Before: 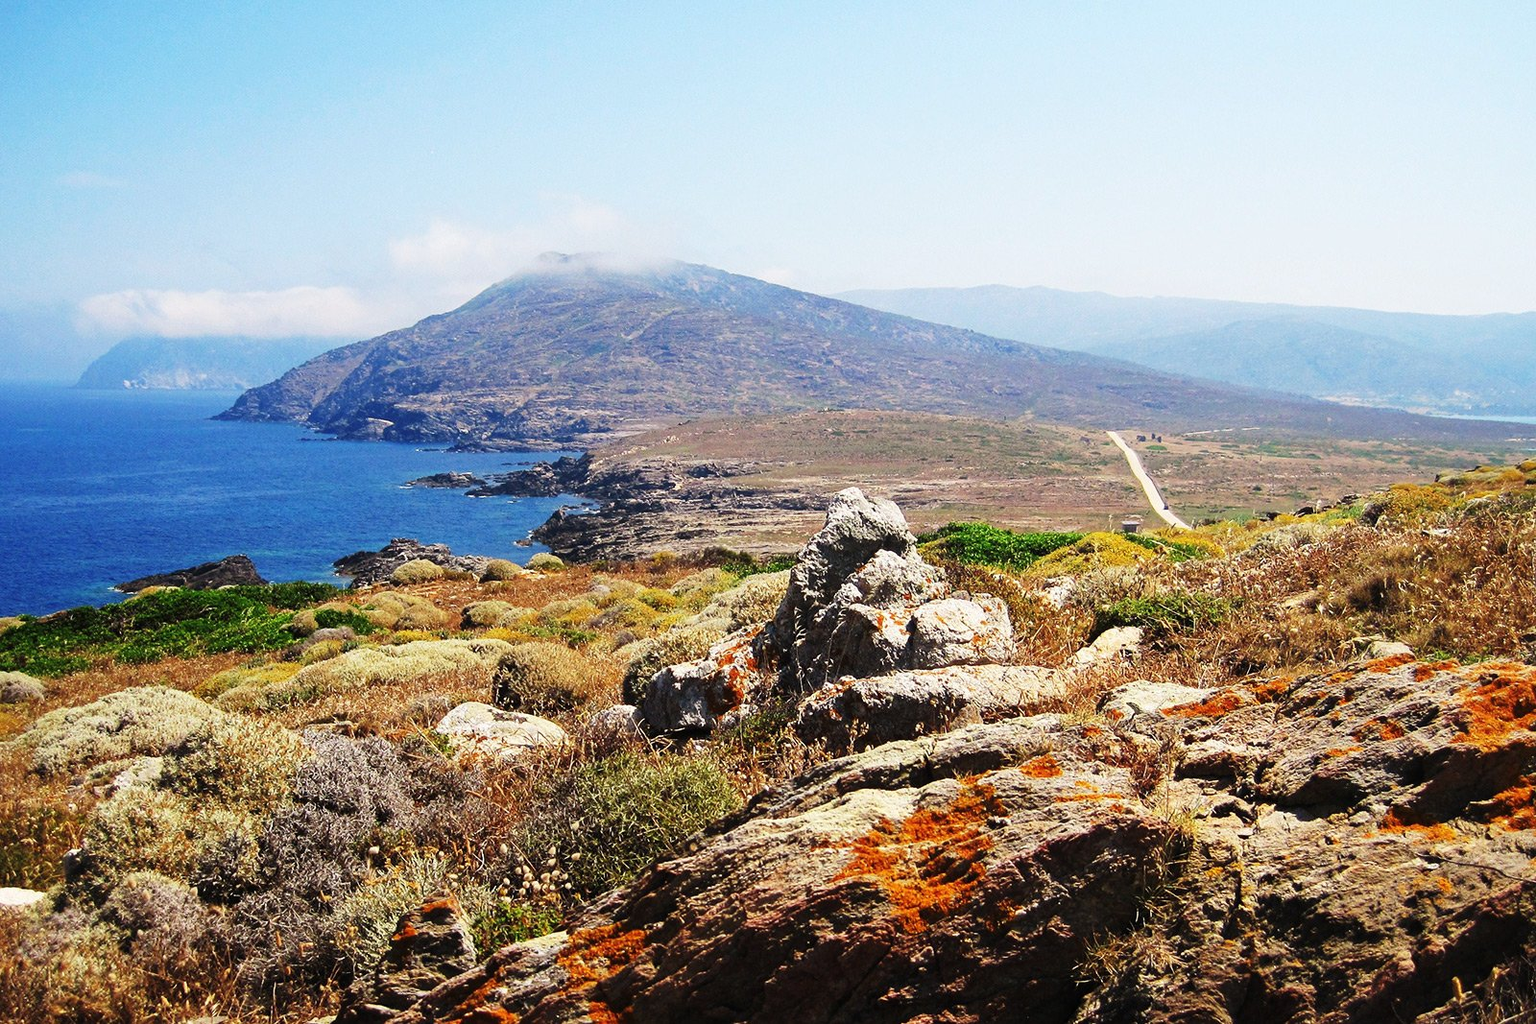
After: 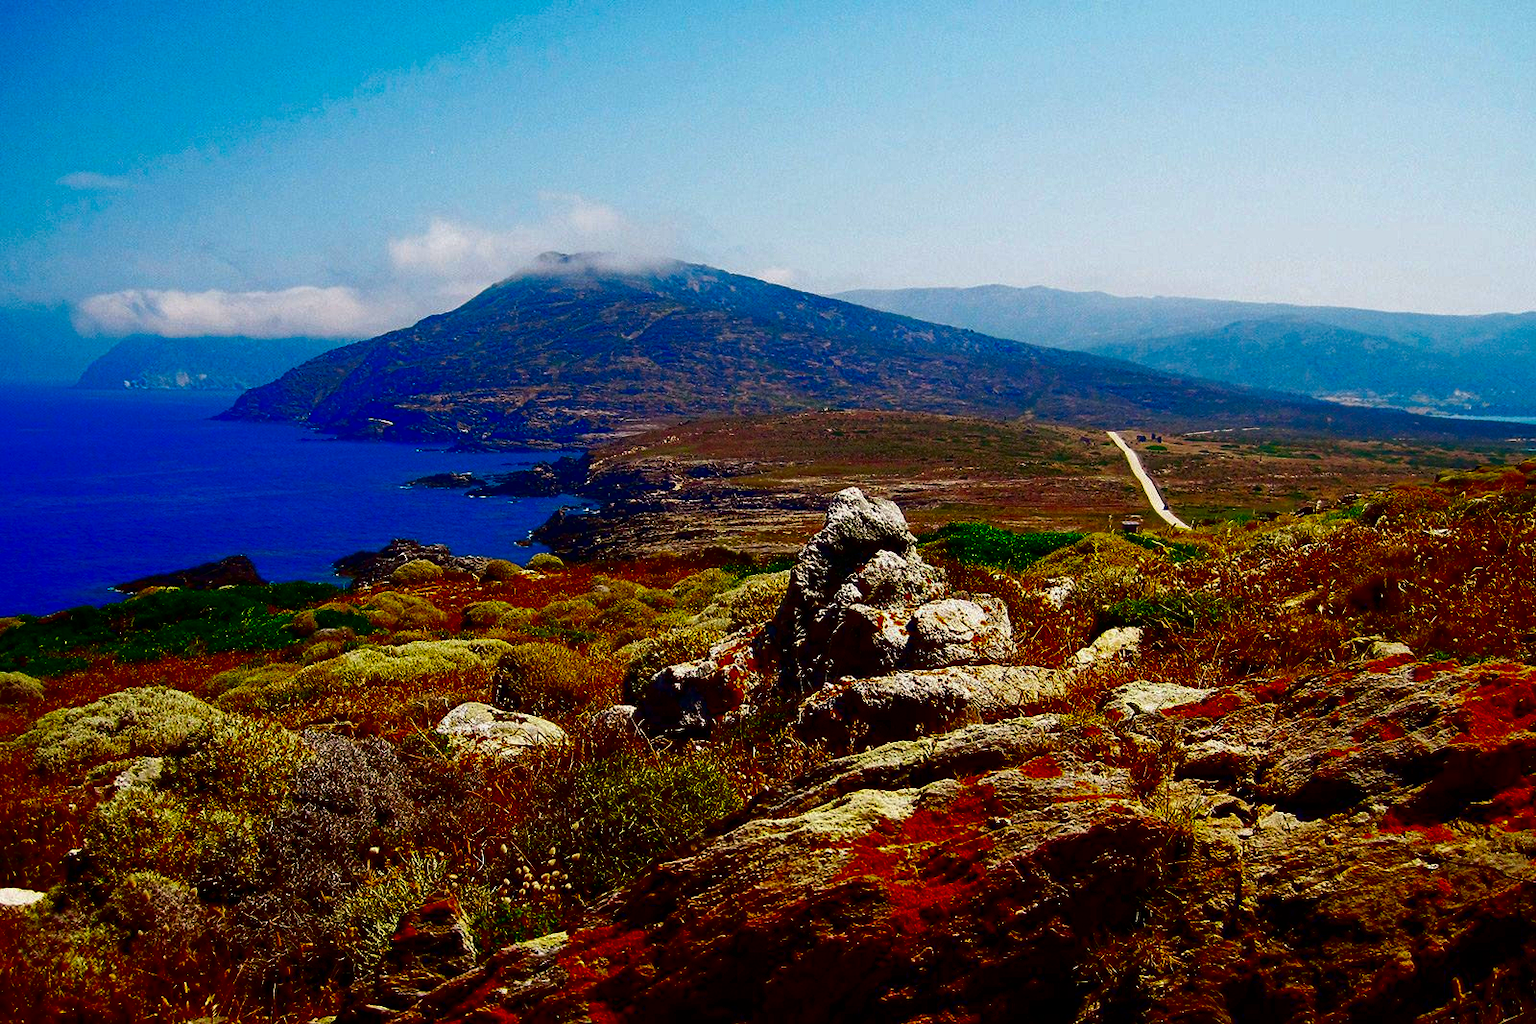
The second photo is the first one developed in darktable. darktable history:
contrast brightness saturation: brightness -1, saturation 0.987
